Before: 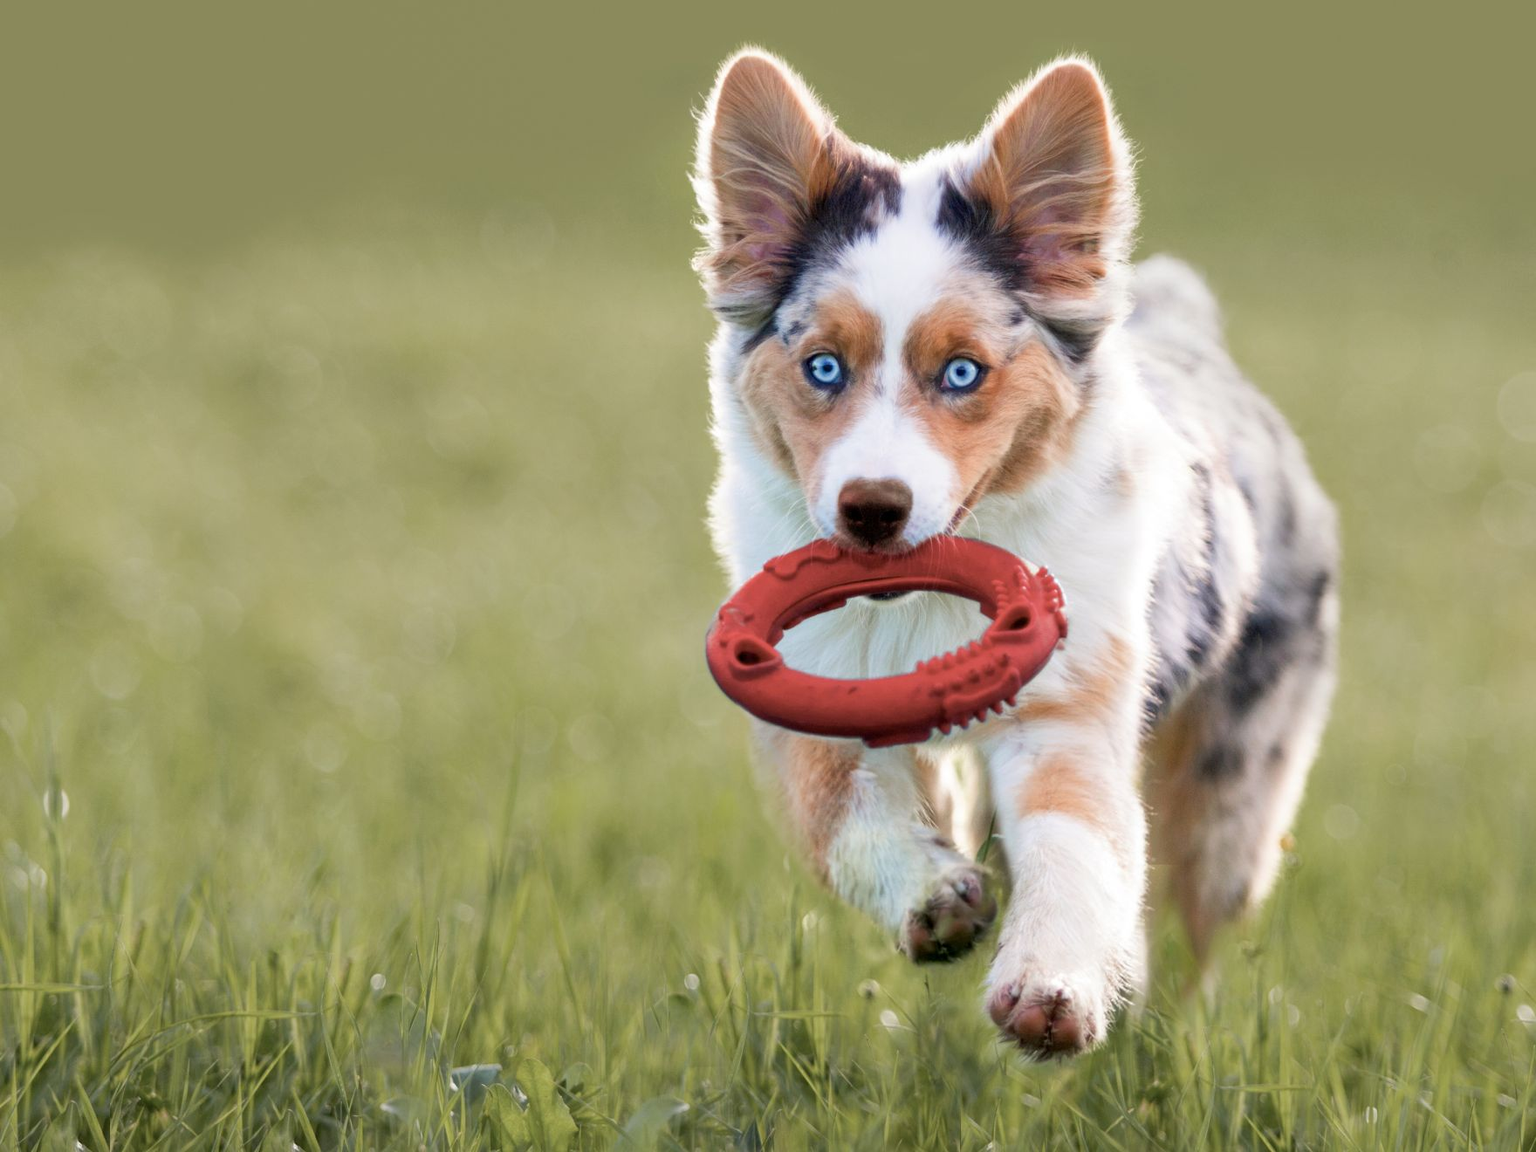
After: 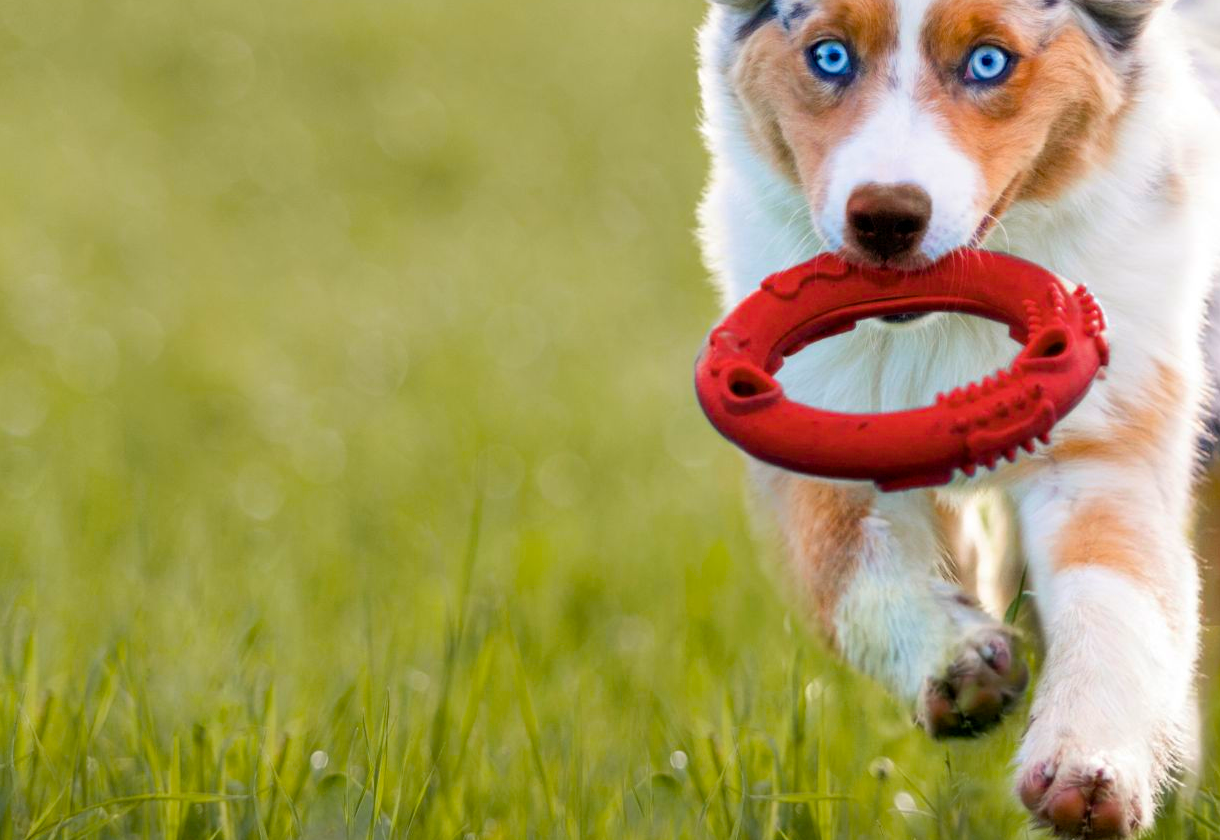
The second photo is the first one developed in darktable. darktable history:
crop: left 6.488%, top 27.668%, right 24.183%, bottom 8.656%
color balance rgb: linear chroma grading › global chroma 15%, perceptual saturation grading › global saturation 30%
